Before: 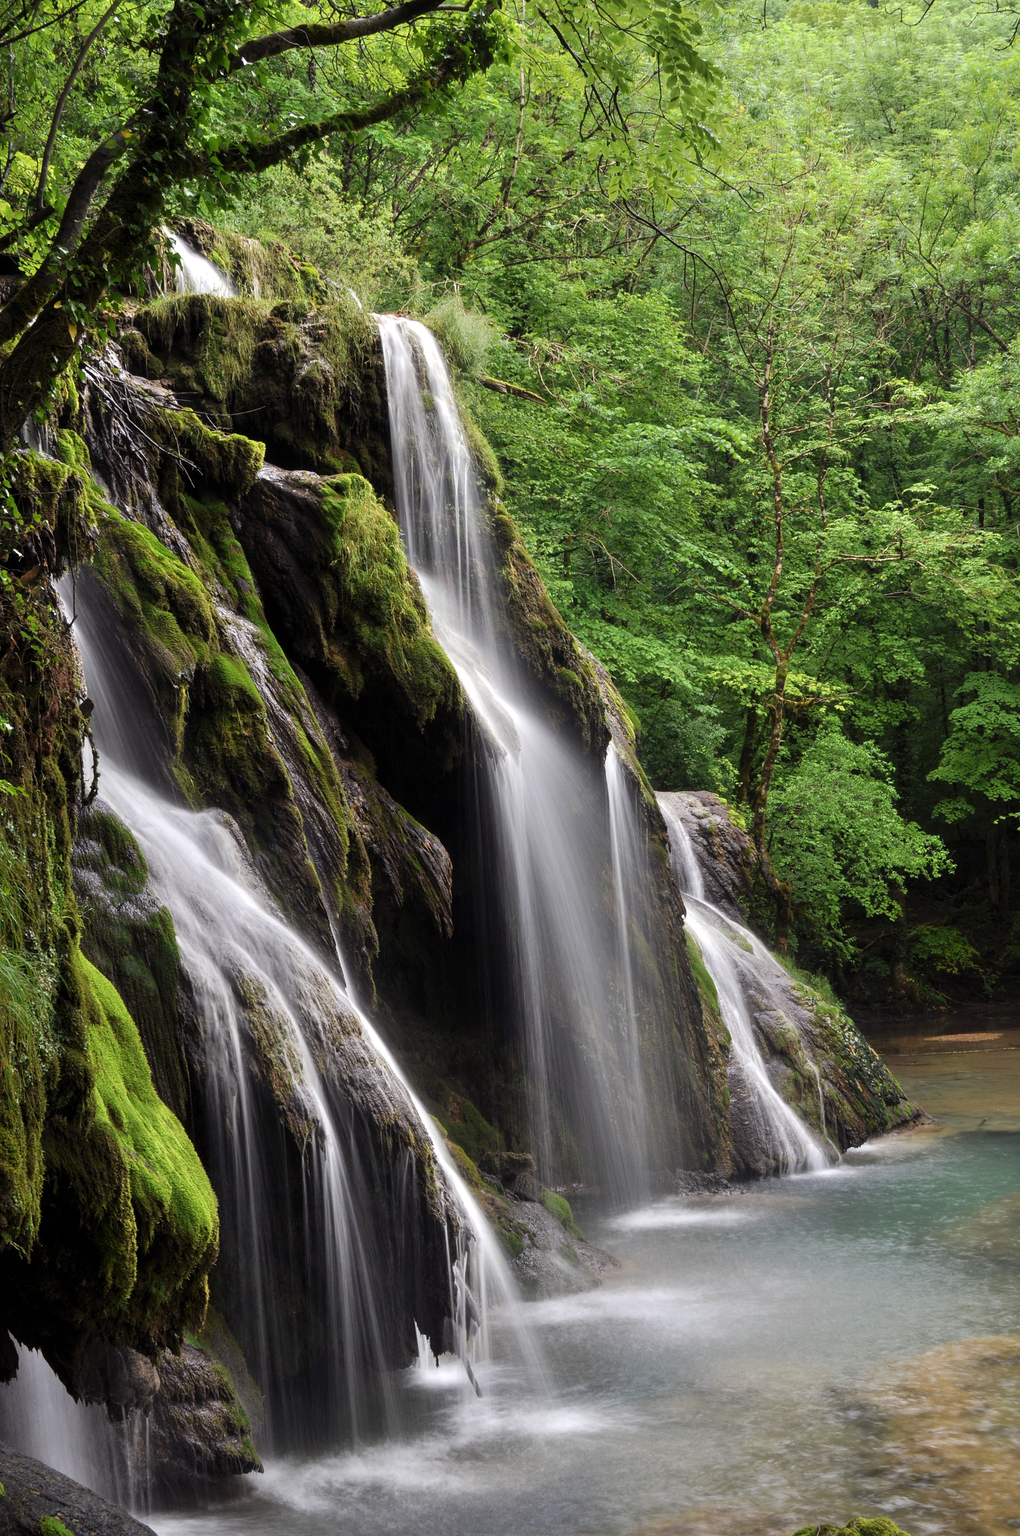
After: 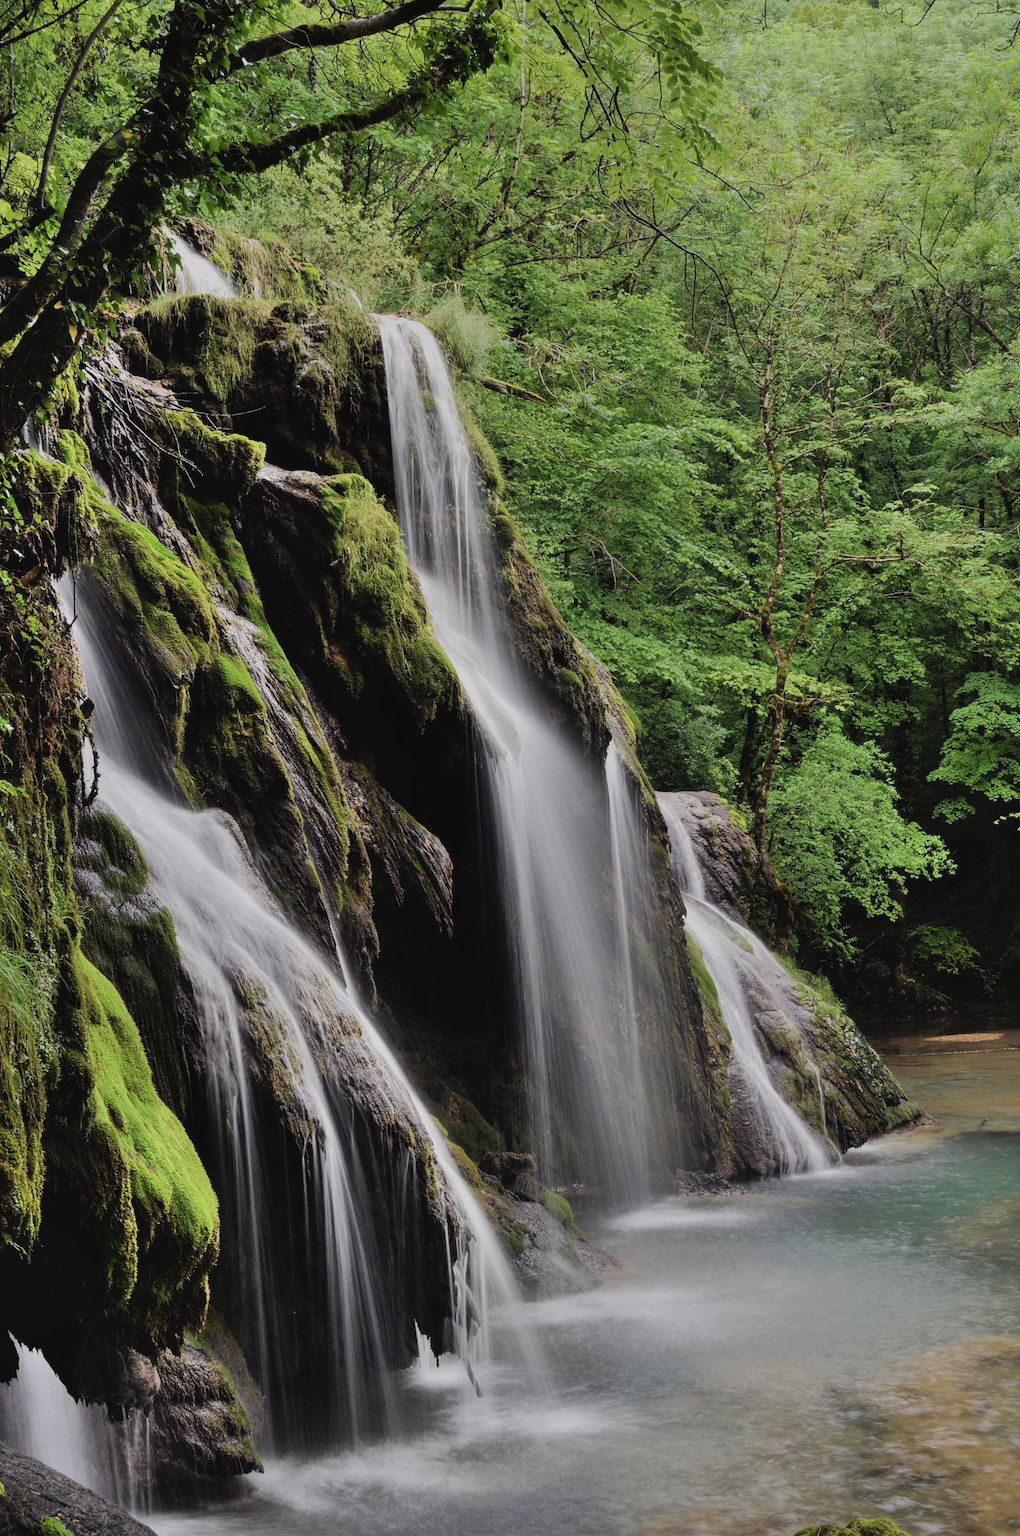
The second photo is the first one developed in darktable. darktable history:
contrast brightness saturation: contrast -0.077, brightness -0.045, saturation -0.109
filmic rgb: black relative exposure -7.65 EV, white relative exposure 4.56 EV, threshold 2.98 EV, hardness 3.61, contrast 0.993, enable highlight reconstruction true
shadows and highlights: radius 263.74, soften with gaussian
